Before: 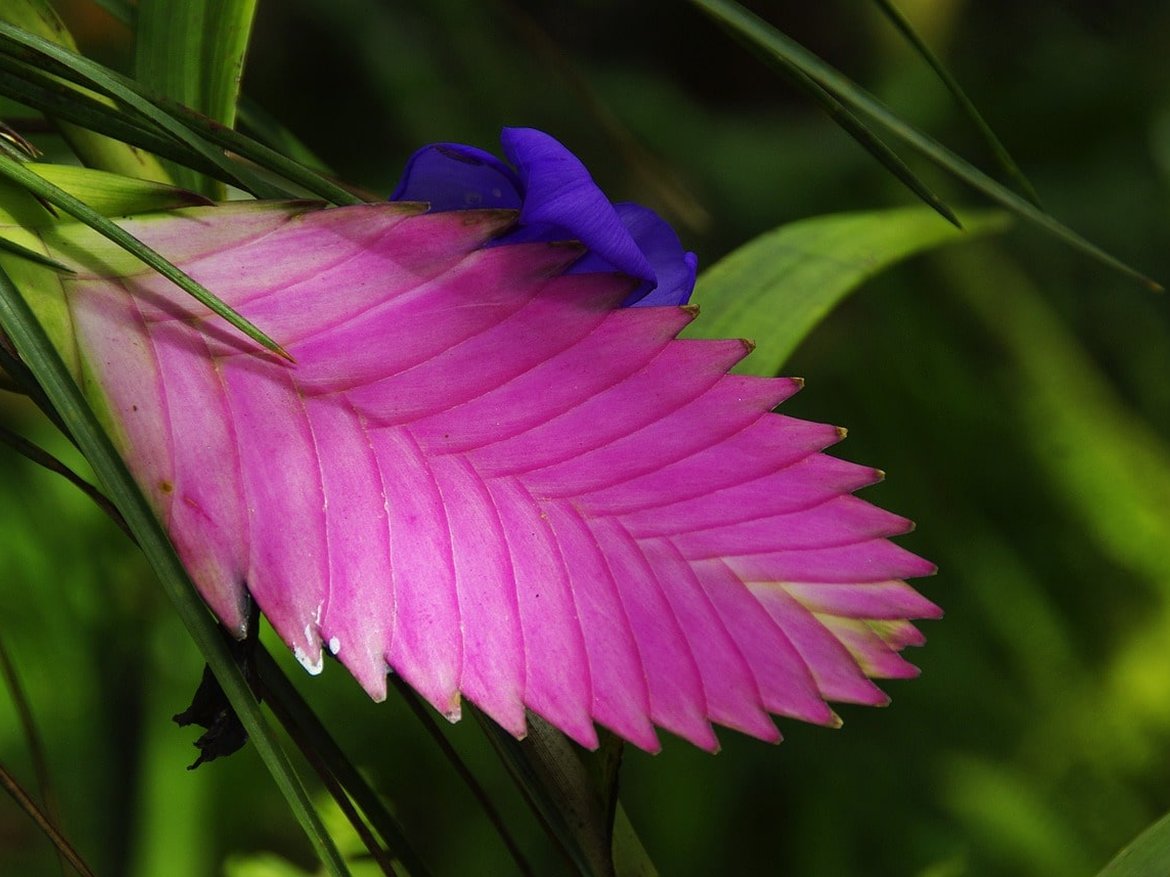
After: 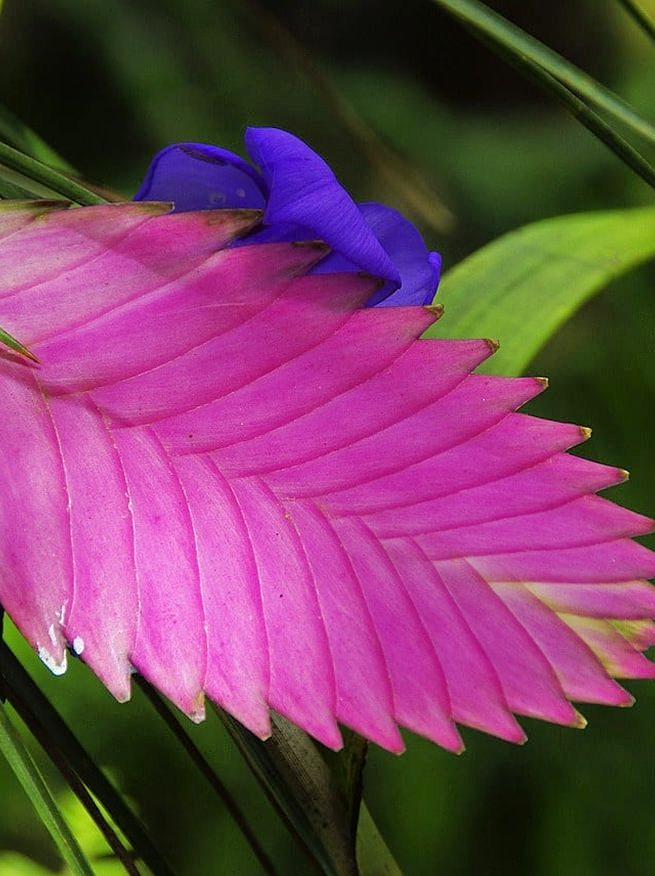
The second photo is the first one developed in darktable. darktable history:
tone equalizer: -7 EV 0.15 EV, -6 EV 0.593 EV, -5 EV 1.11 EV, -4 EV 1.32 EV, -3 EV 1.18 EV, -2 EV 0.6 EV, -1 EV 0.162 EV
sharpen: radius 1.267, amount 0.3, threshold 0.069
crop: left 21.904%, right 22.063%, bottom 0.011%
